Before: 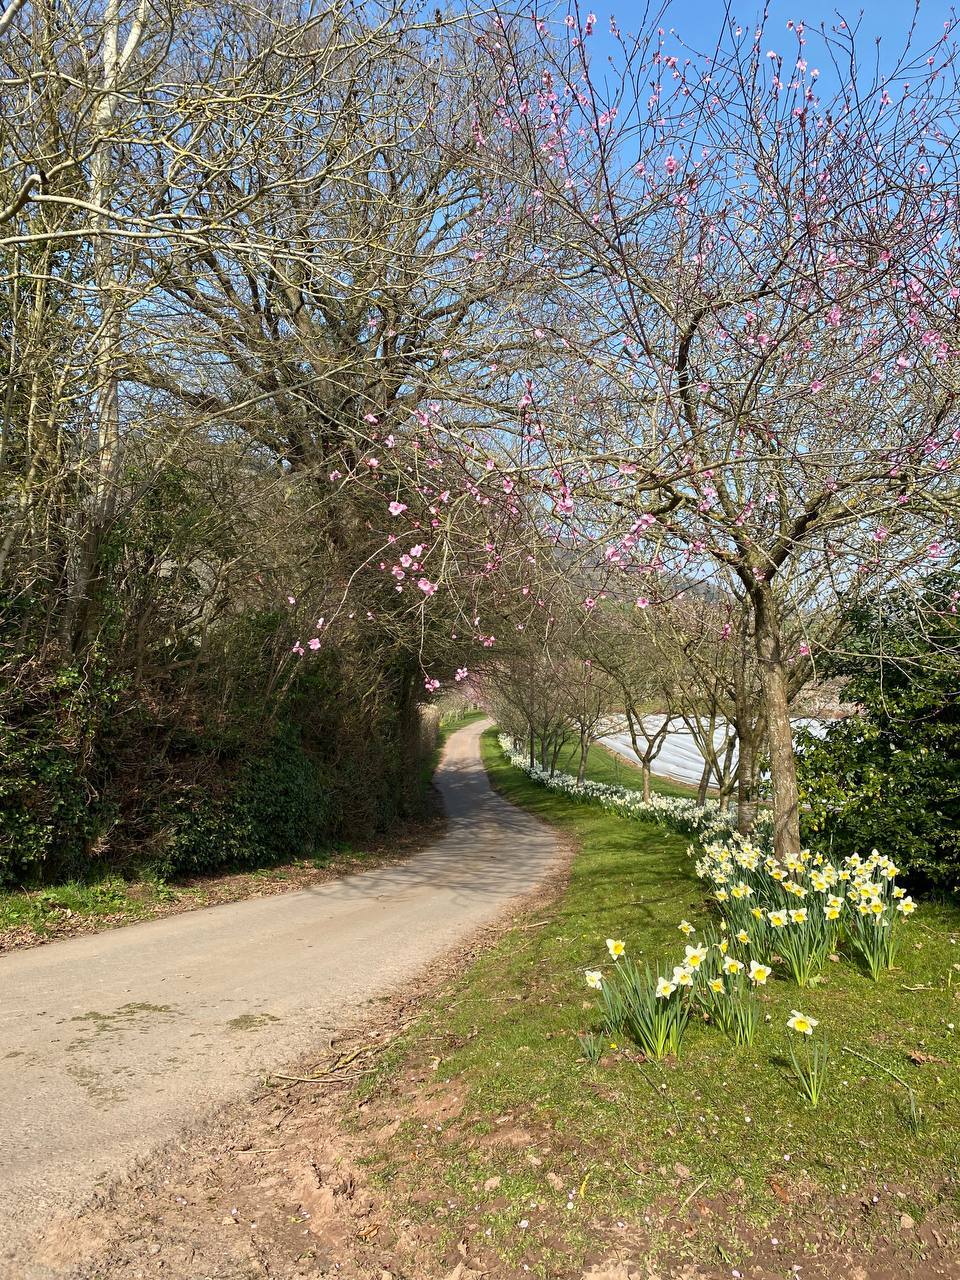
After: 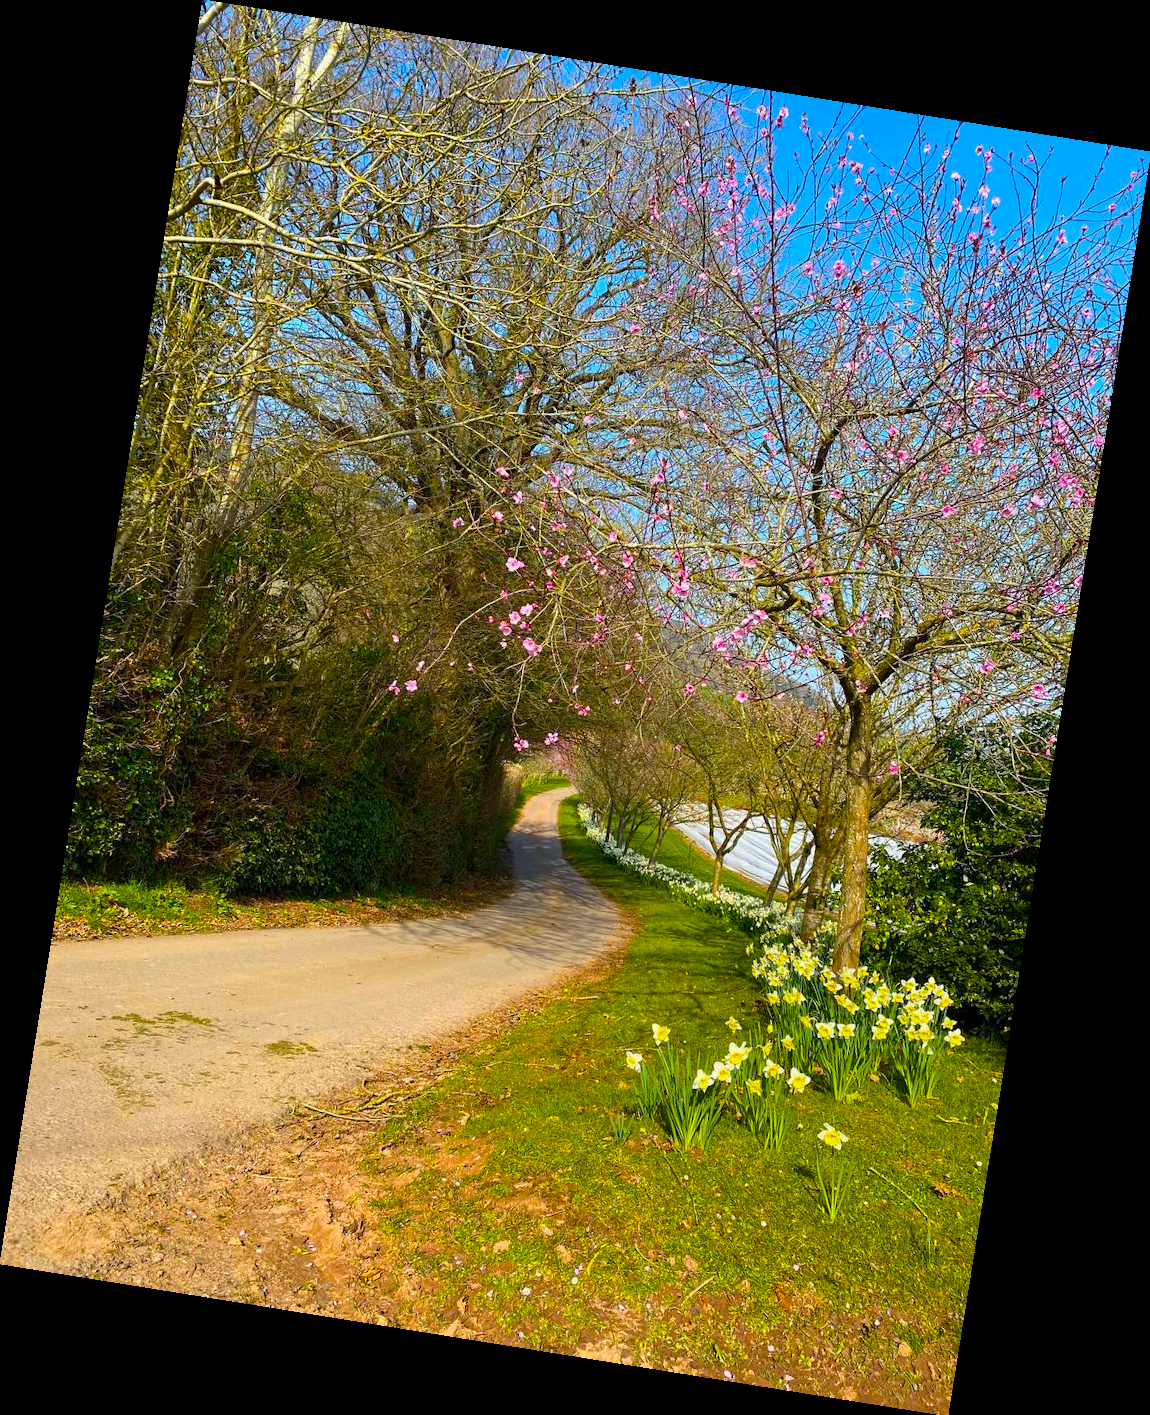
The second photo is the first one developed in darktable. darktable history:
rotate and perspective: rotation 9.12°, automatic cropping off
color balance rgb: perceptual saturation grading › global saturation 100%
